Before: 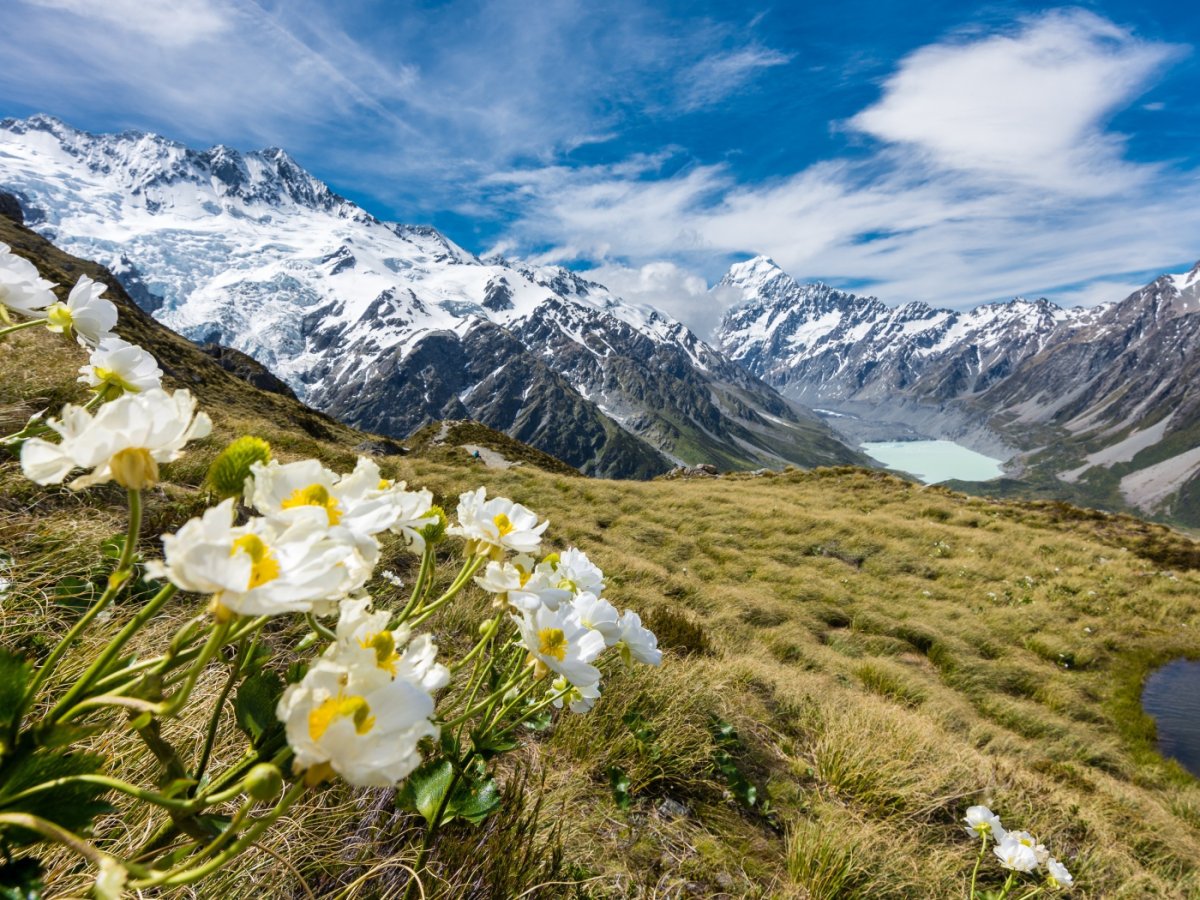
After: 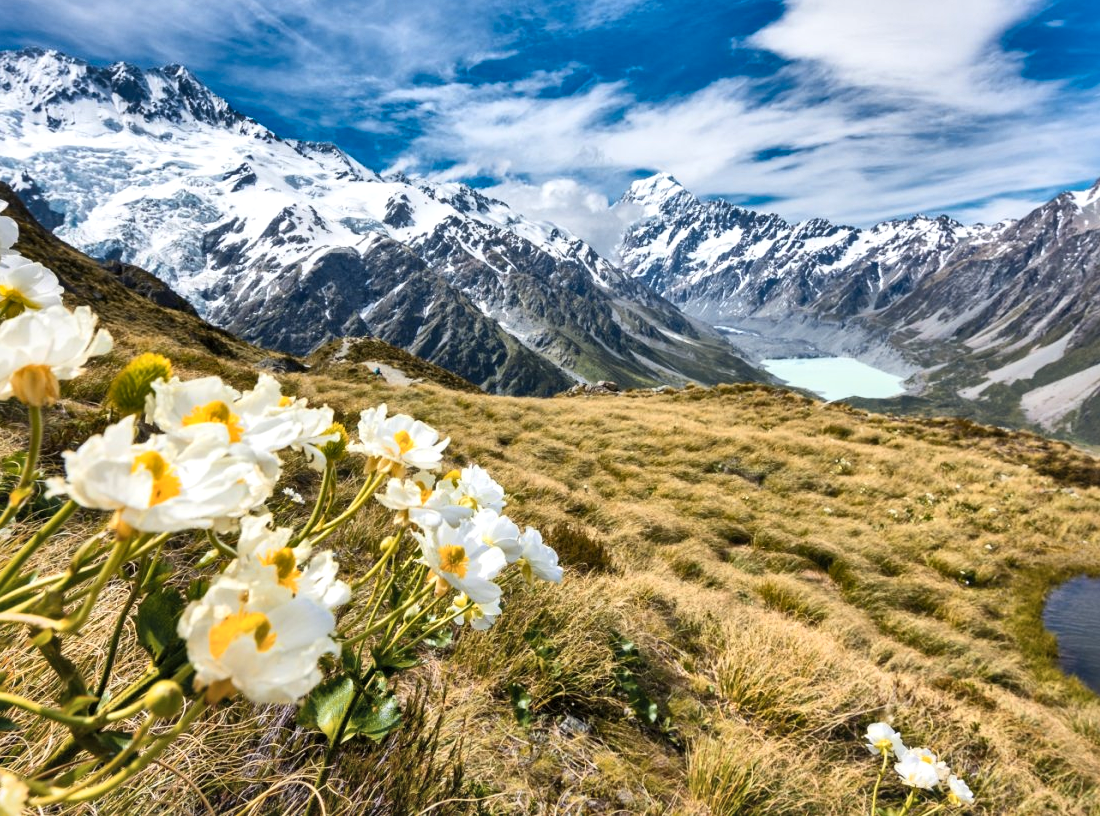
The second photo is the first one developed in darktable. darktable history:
crop and rotate: left 8.262%, top 9.226%
contrast brightness saturation: contrast 0.14, brightness 0.21
color zones: curves: ch1 [(0.309, 0.524) (0.41, 0.329) (0.508, 0.509)]; ch2 [(0.25, 0.457) (0.75, 0.5)]
local contrast: mode bilateral grid, contrast 20, coarseness 50, detail 159%, midtone range 0.2
shadows and highlights: radius 100.41, shadows 50.55, highlights -64.36, highlights color adjustment 49.82%, soften with gaussian
